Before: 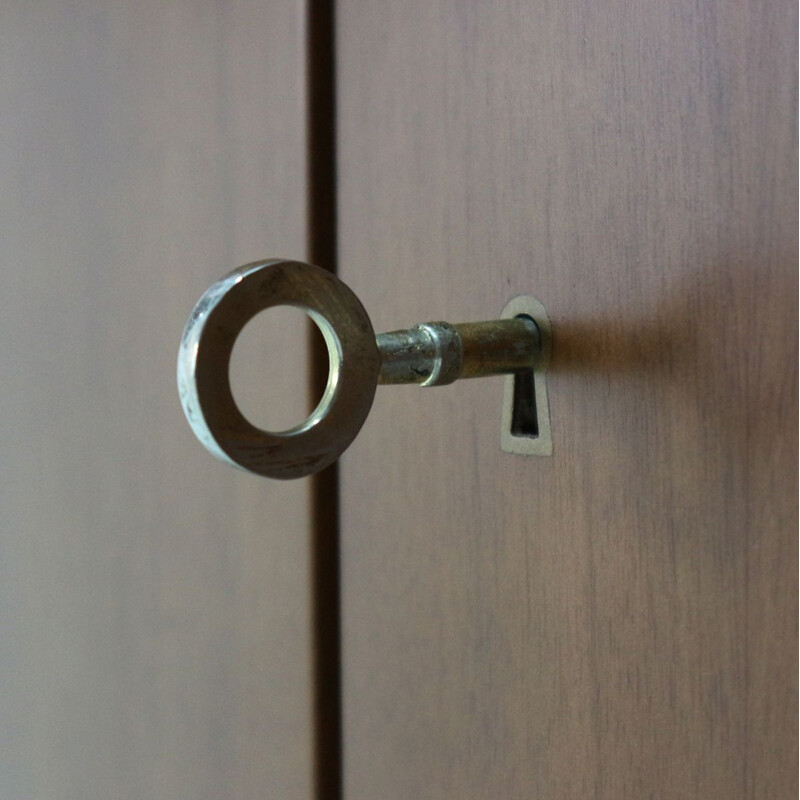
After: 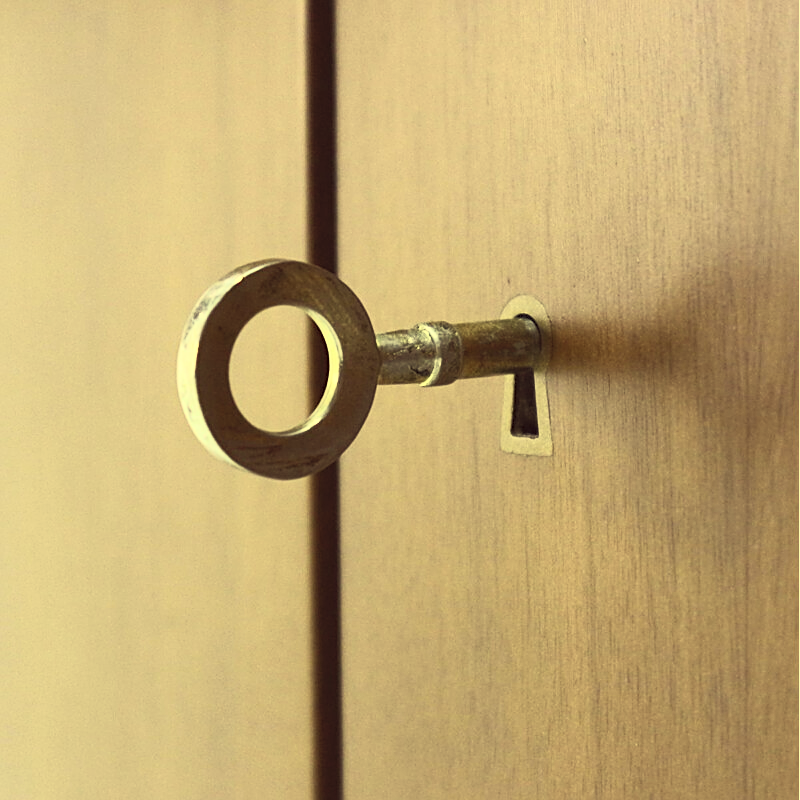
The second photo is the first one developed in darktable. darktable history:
contrast brightness saturation: contrast 0.43, brightness 0.56, saturation -0.19
color correction: highlights a* -0.482, highlights b* 40, shadows a* 9.8, shadows b* -0.161
sharpen: on, module defaults
